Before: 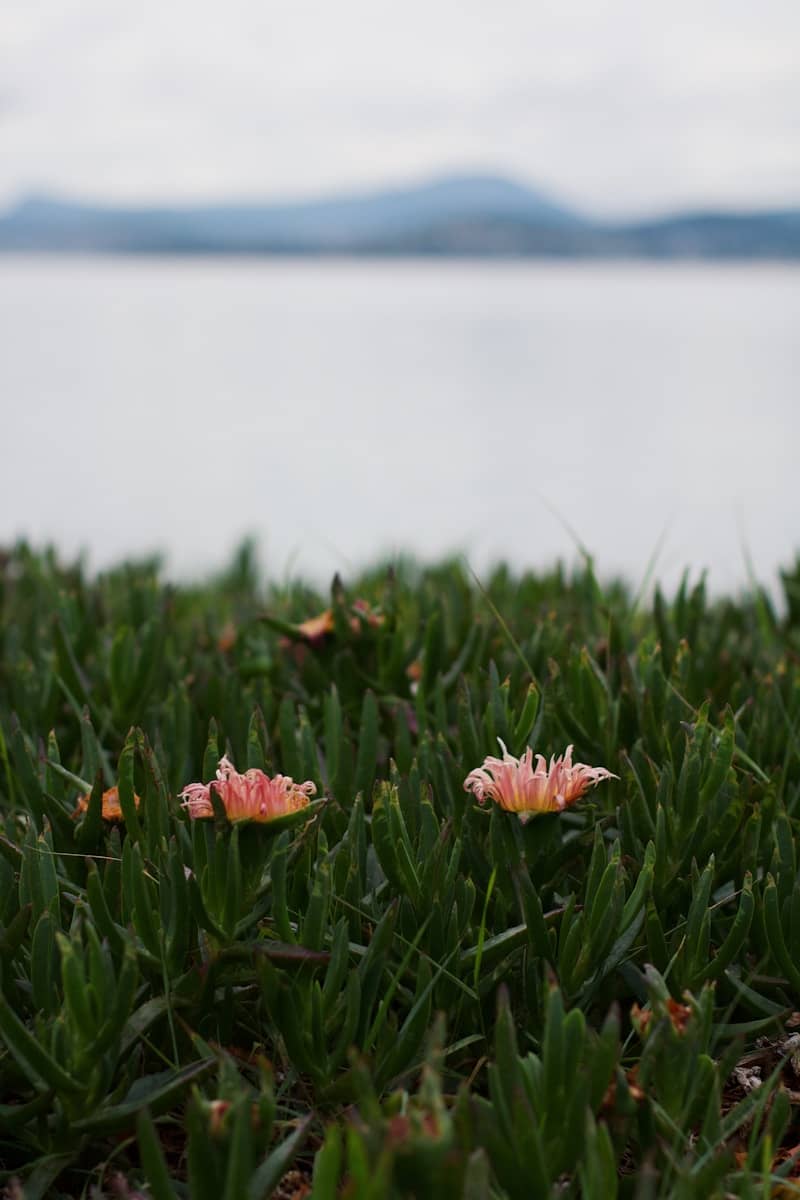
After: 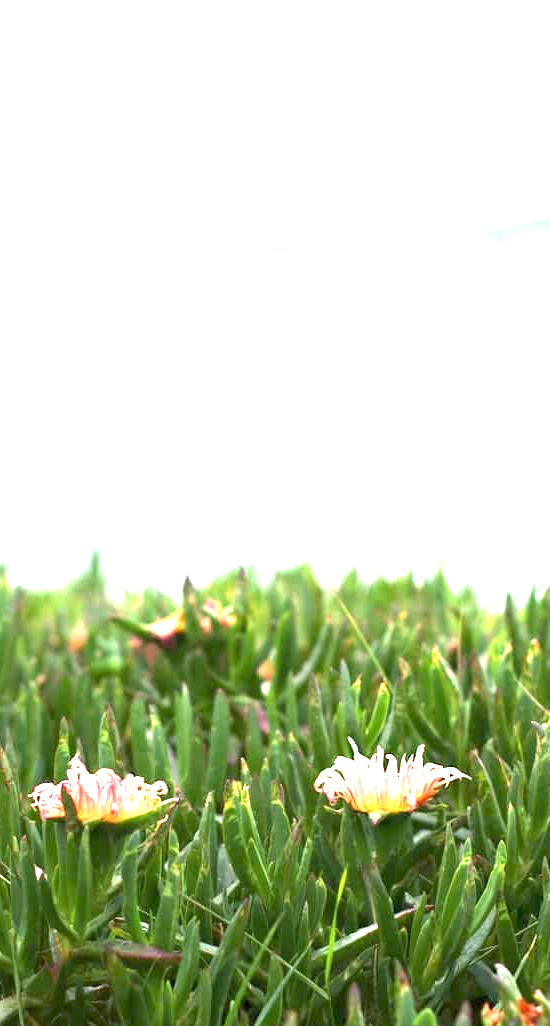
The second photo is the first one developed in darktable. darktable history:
exposure: exposure 3.039 EV, compensate highlight preservation false
crop: left 18.728%, right 12.411%, bottom 14.46%
